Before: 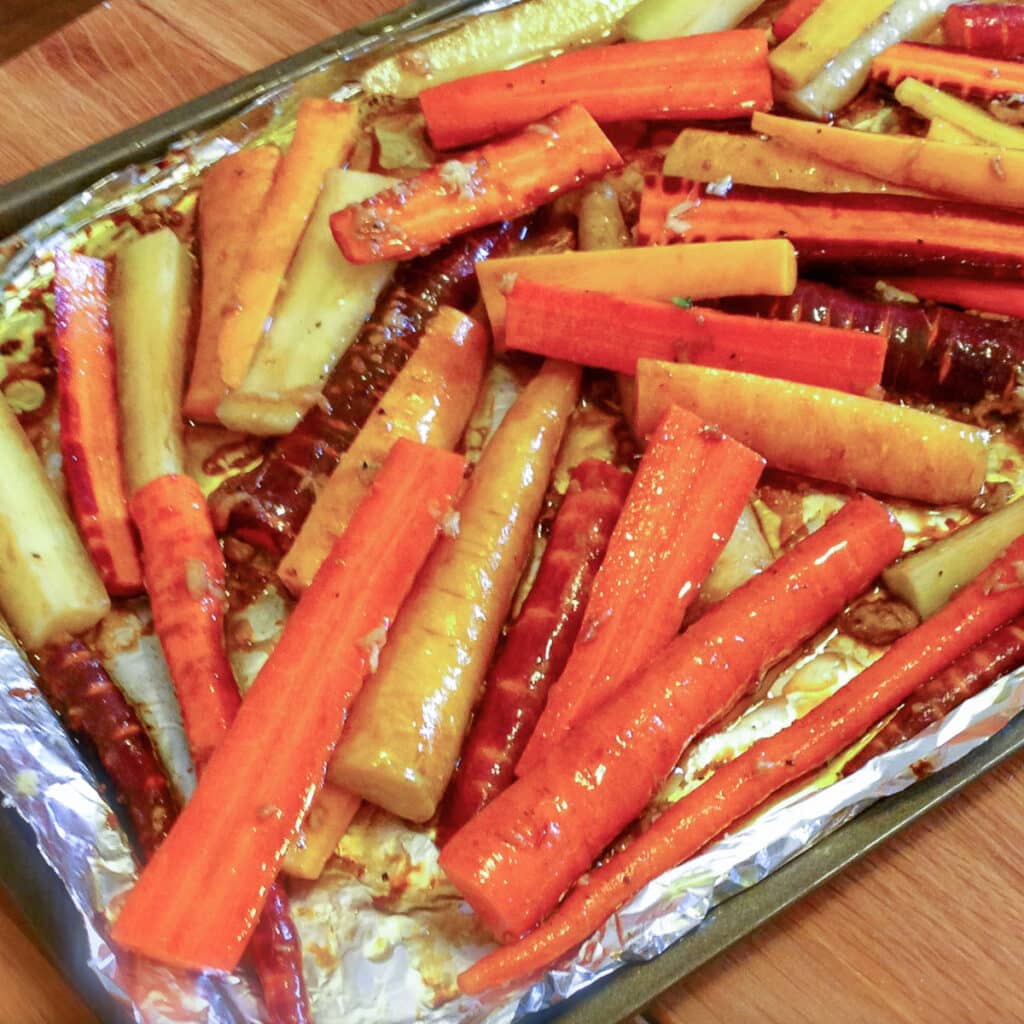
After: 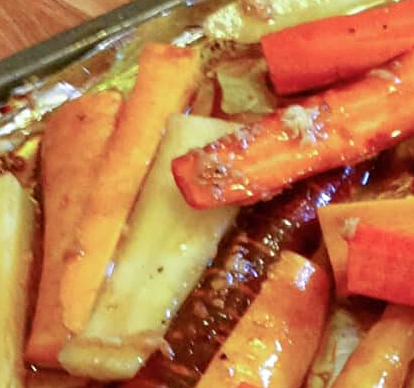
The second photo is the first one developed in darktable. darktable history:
crop: left 15.482%, top 5.421%, right 44.068%, bottom 56.661%
sharpen: amount 0.211
